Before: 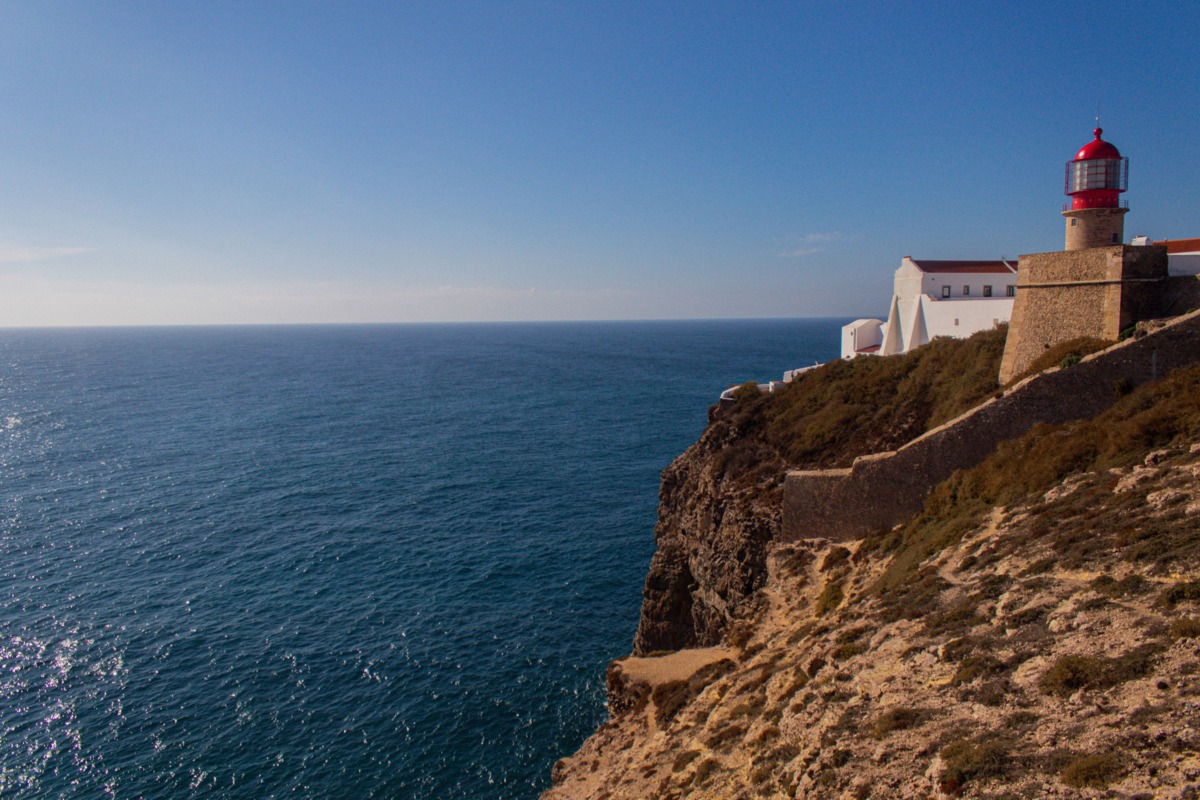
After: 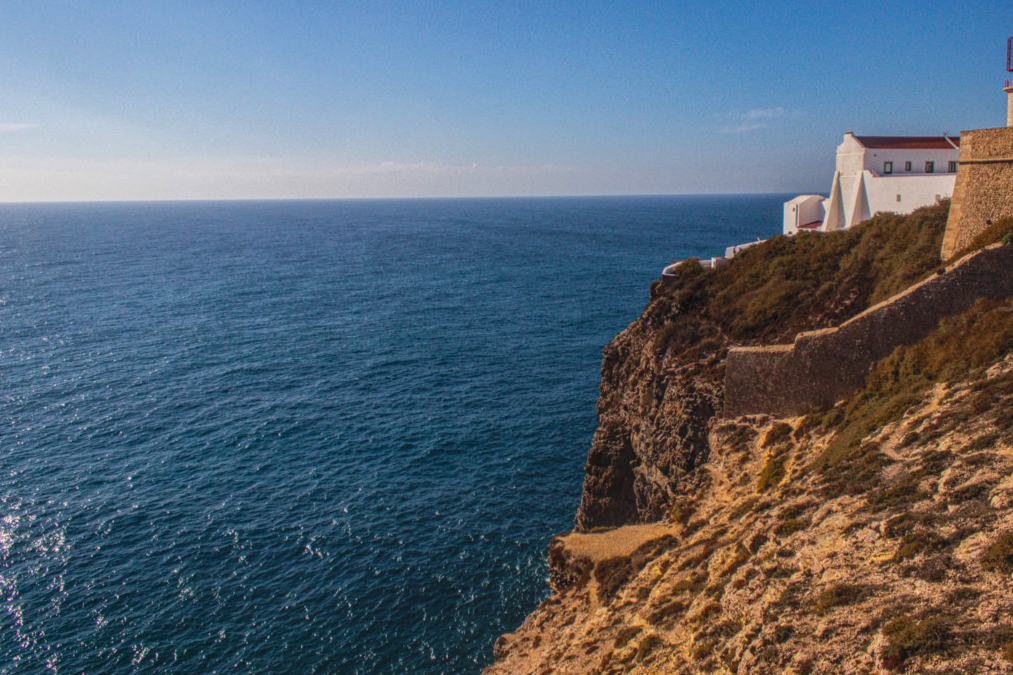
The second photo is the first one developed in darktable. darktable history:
local contrast: highlights 74%, shadows 55%, detail 176%, midtone range 0.207
color balance rgb: linear chroma grading › global chroma 6.48%, perceptual saturation grading › global saturation 12.96%, global vibrance 6.02%
exposure: black level correction -0.008, exposure 0.067 EV, compensate highlight preservation false
crop and rotate: left 4.842%, top 15.51%, right 10.668%
